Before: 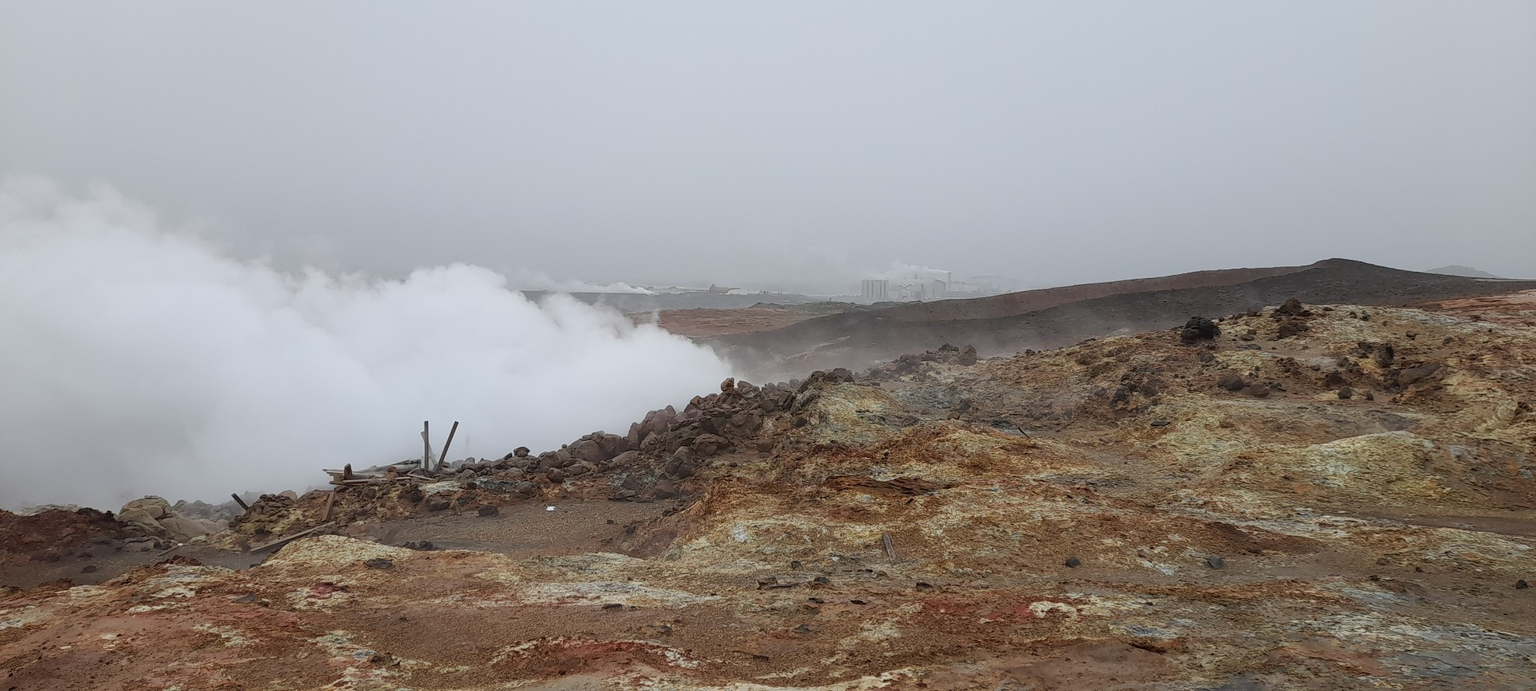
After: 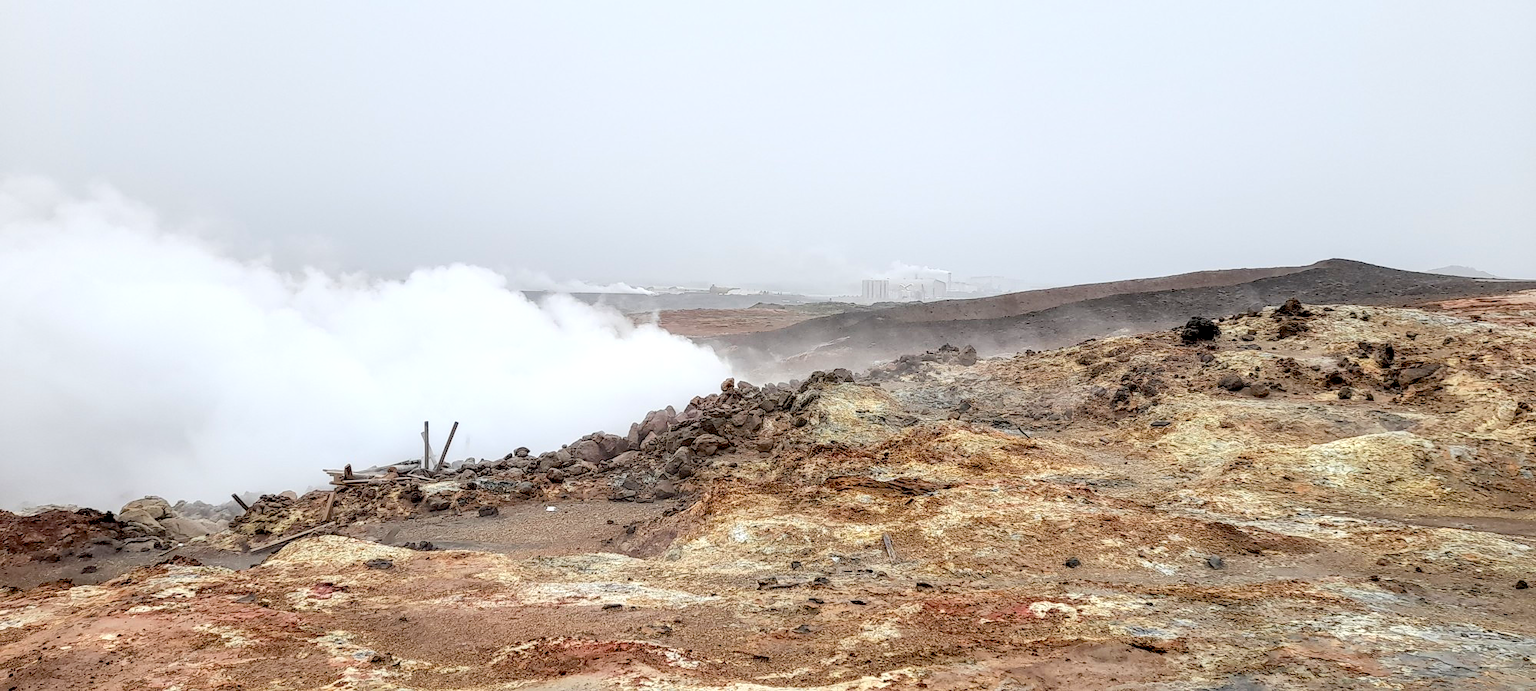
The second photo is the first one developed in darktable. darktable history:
local contrast: highlights 60%, shadows 60%, detail 160%
global tonemap: drago (0.7, 100)
exposure: black level correction 0.012, exposure 0.7 EV, compensate exposure bias true, compensate highlight preservation false
